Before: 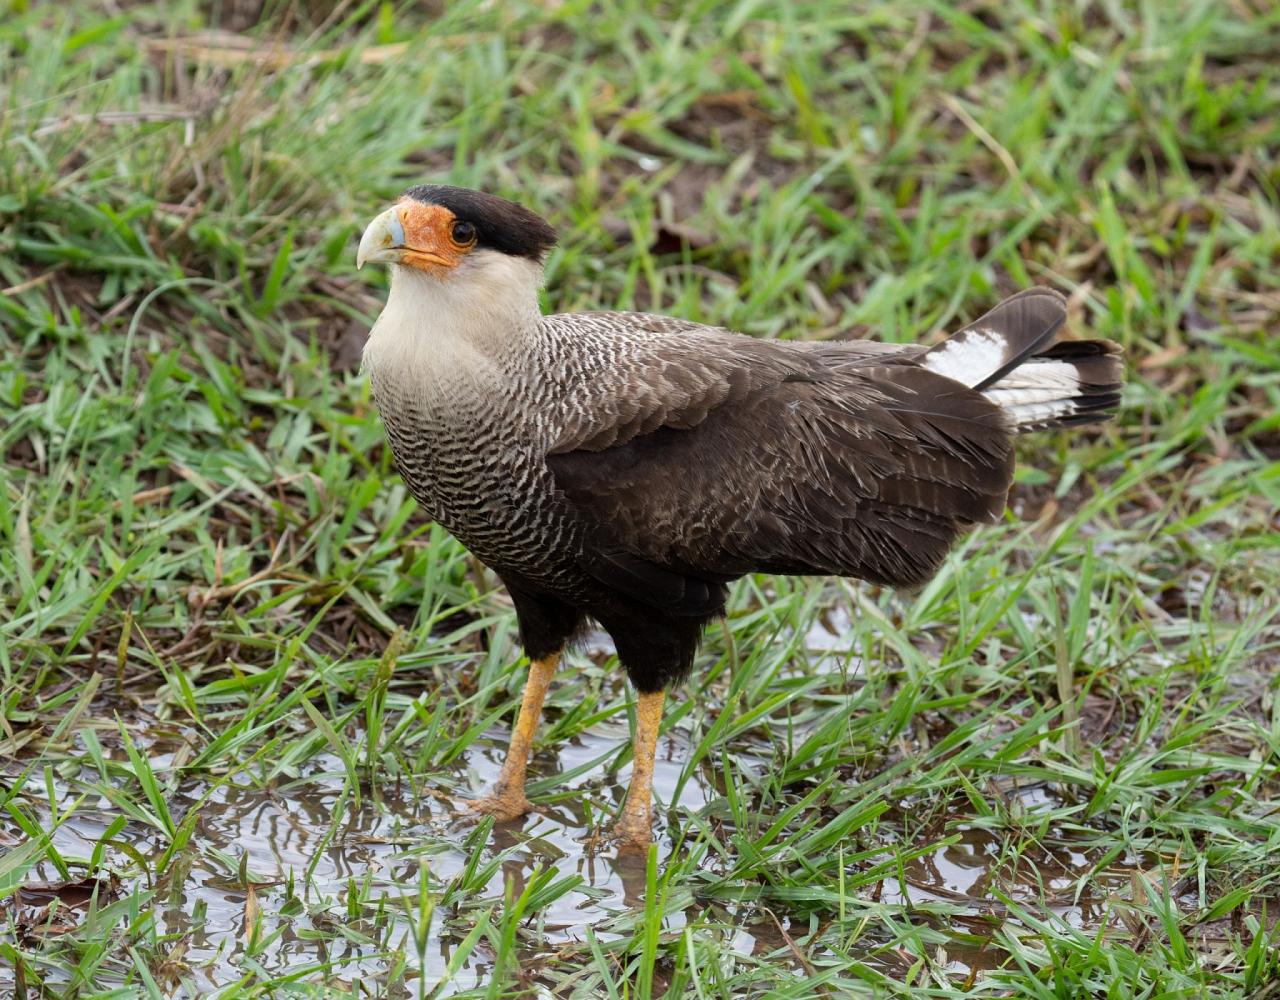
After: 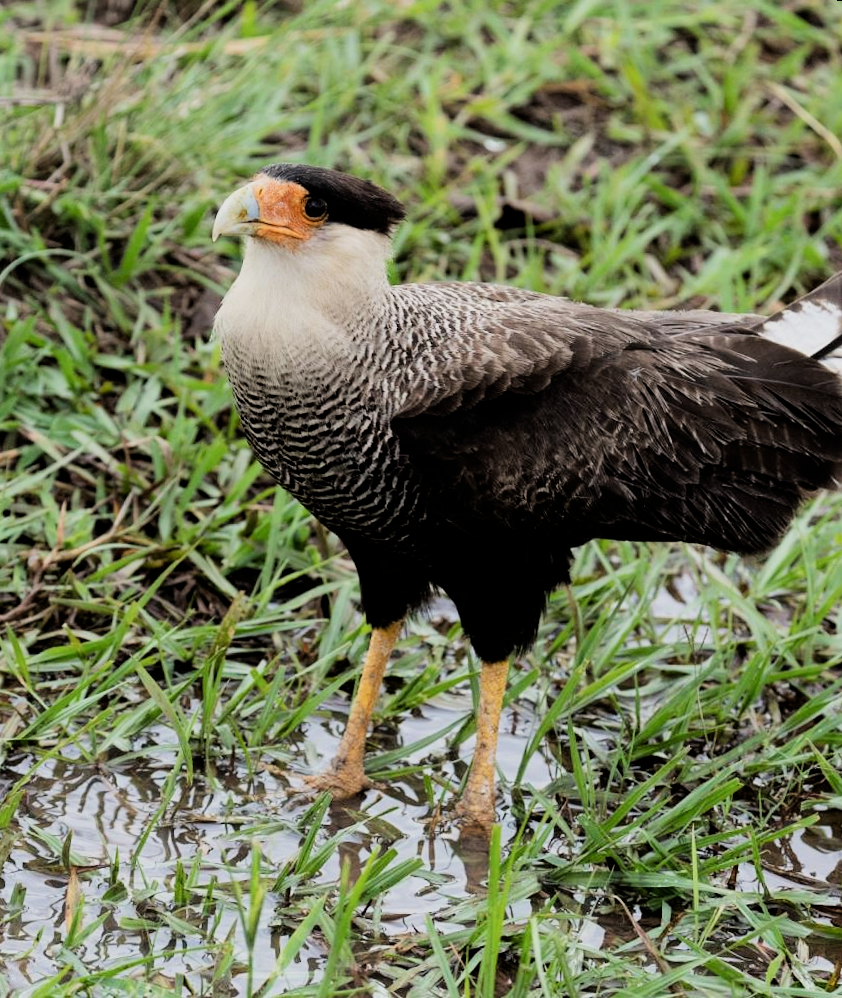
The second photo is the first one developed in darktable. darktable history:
filmic rgb: black relative exposure -5 EV, hardness 2.88, contrast 1.4, highlights saturation mix -20%
crop and rotate: left 9.061%, right 20.142%
rotate and perspective: rotation 0.215°, lens shift (vertical) -0.139, crop left 0.069, crop right 0.939, crop top 0.002, crop bottom 0.996
